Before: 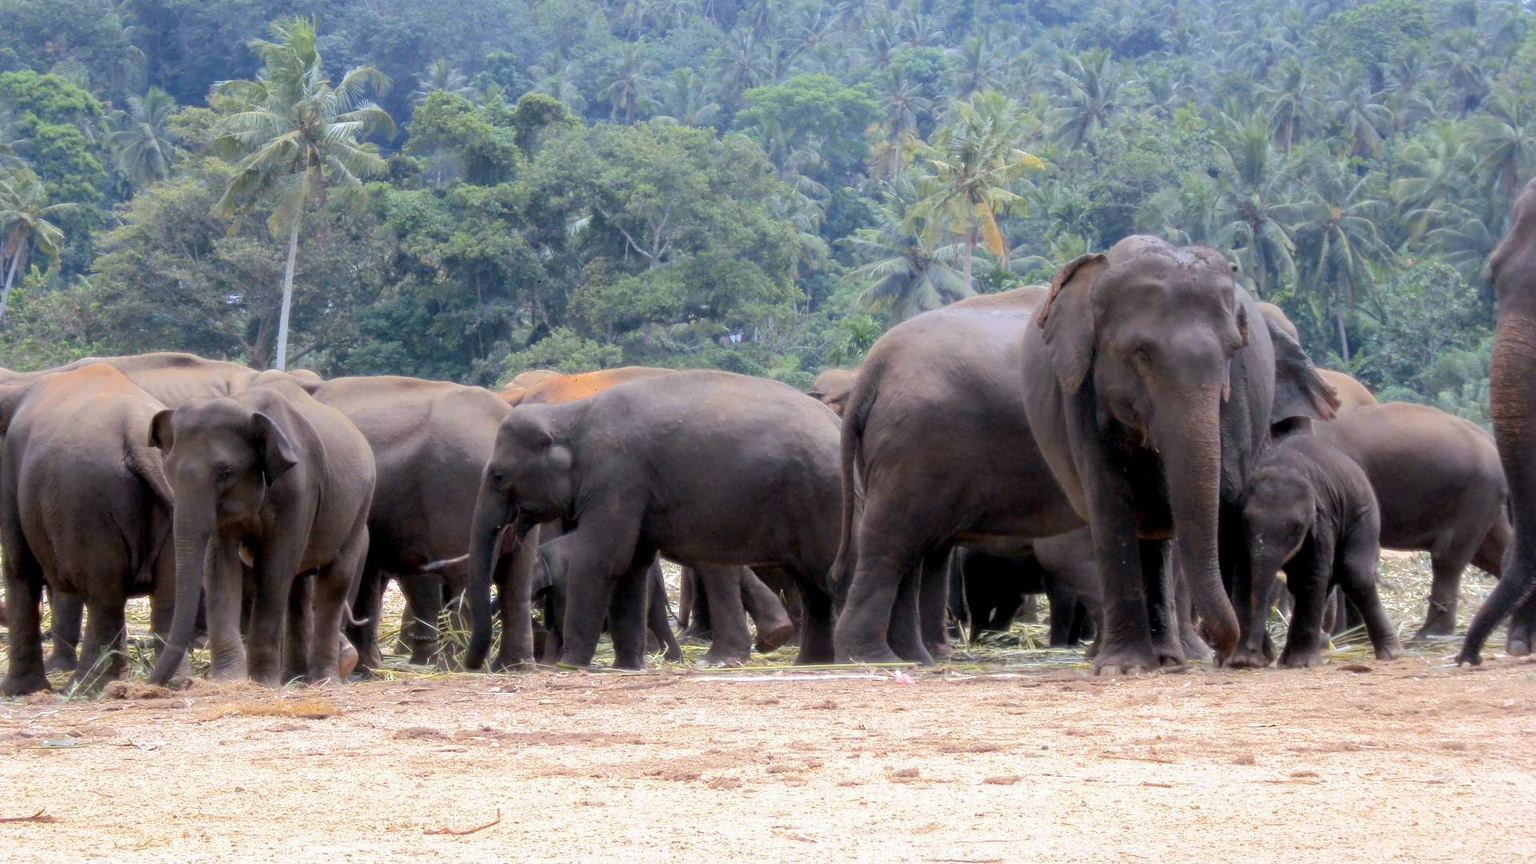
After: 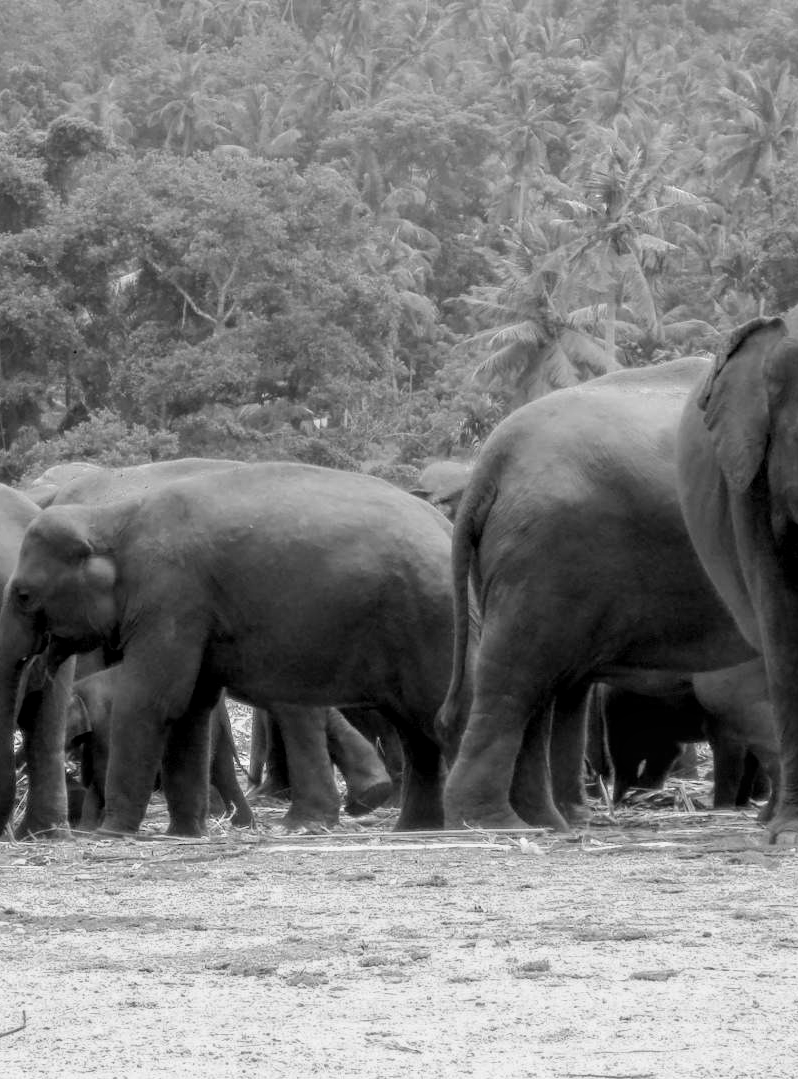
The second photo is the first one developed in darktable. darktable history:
crop: left 31.247%, right 27.175%
color calibration: output gray [0.267, 0.423, 0.261, 0], illuminant same as pipeline (D50), adaptation XYZ, x 0.345, y 0.358, temperature 5004.07 K
local contrast: on, module defaults
